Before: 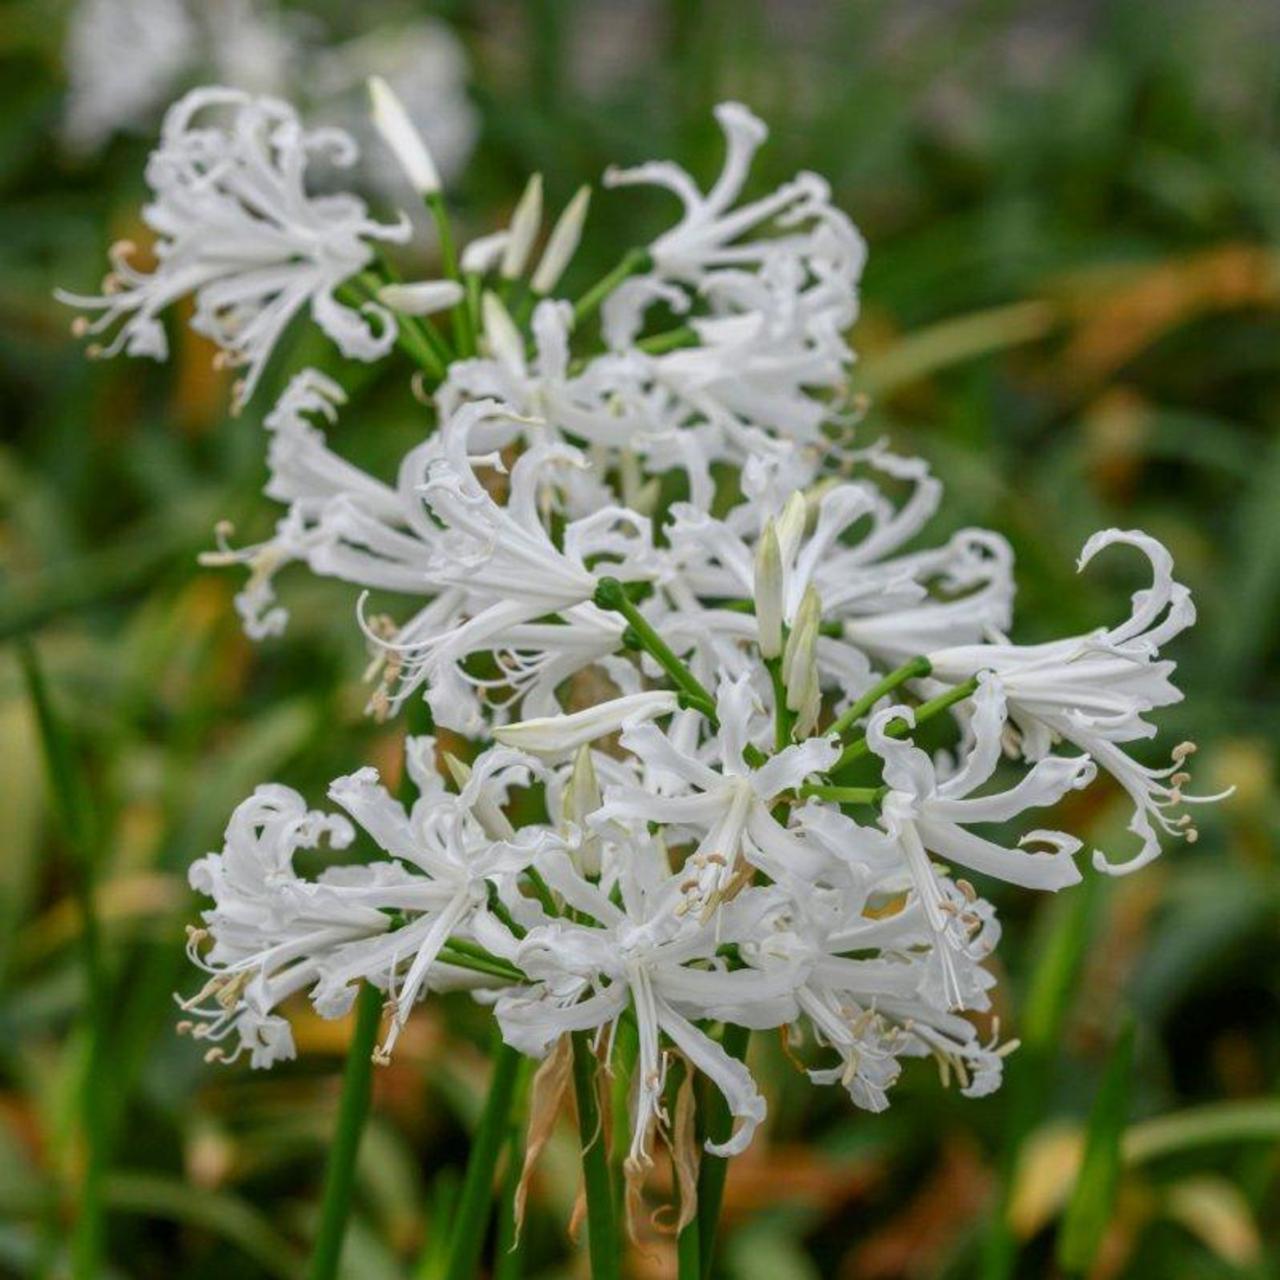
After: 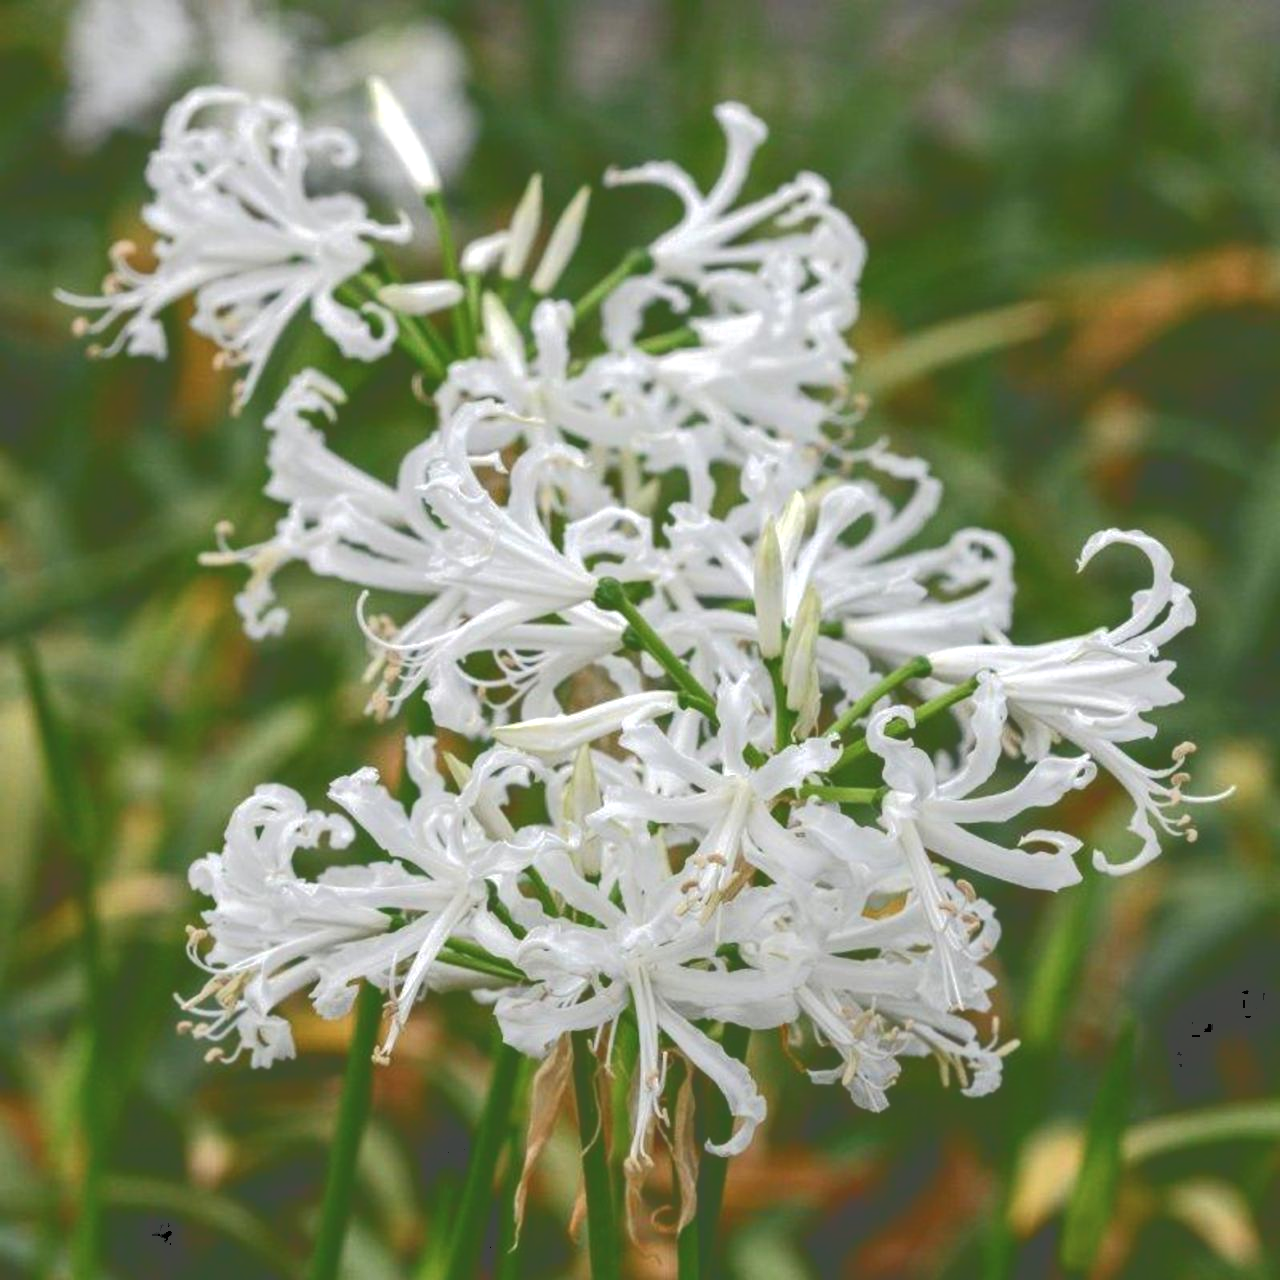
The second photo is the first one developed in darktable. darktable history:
exposure: black level correction 0.001, exposure 0.498 EV, compensate highlight preservation false
color correction: highlights b* -0.045, saturation 0.842
tone curve: curves: ch0 [(0, 0) (0.003, 0.284) (0.011, 0.284) (0.025, 0.288) (0.044, 0.29) (0.069, 0.292) (0.1, 0.296) (0.136, 0.298) (0.177, 0.305) (0.224, 0.312) (0.277, 0.327) (0.335, 0.362) (0.399, 0.407) (0.468, 0.464) (0.543, 0.537) (0.623, 0.62) (0.709, 0.71) (0.801, 0.79) (0.898, 0.862) (1, 1)], color space Lab, independent channels, preserve colors none
tone equalizer: on, module defaults
